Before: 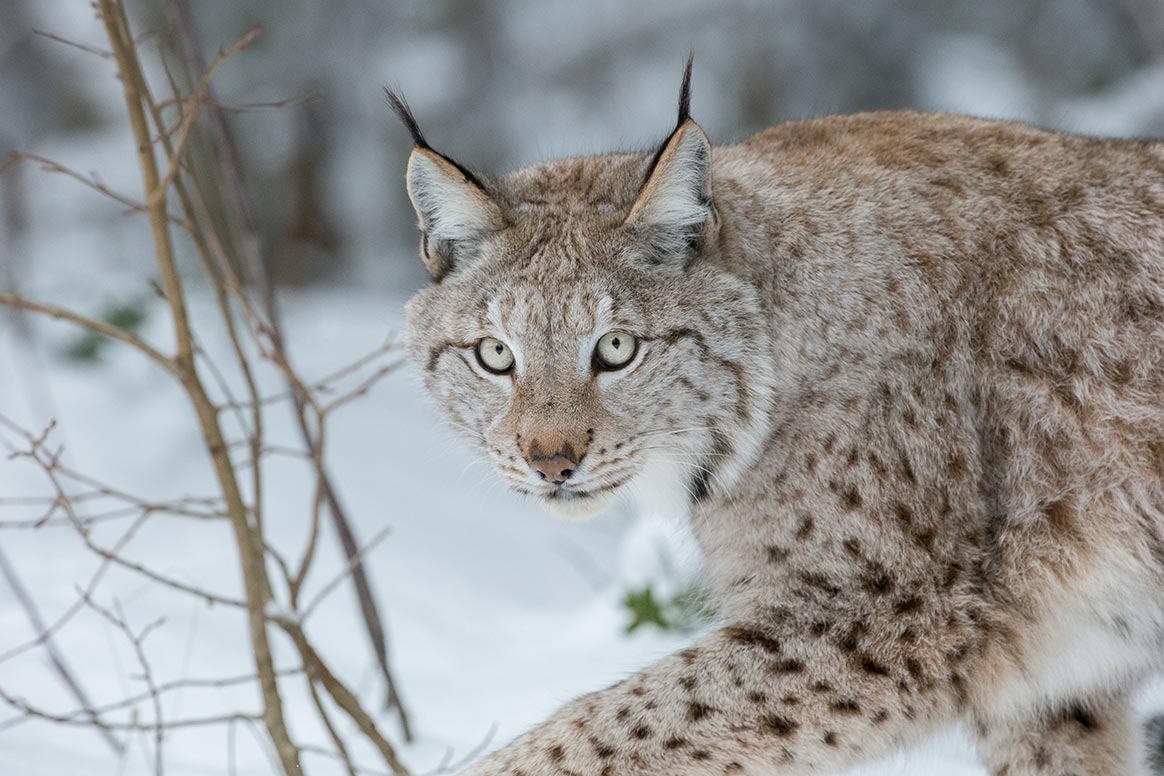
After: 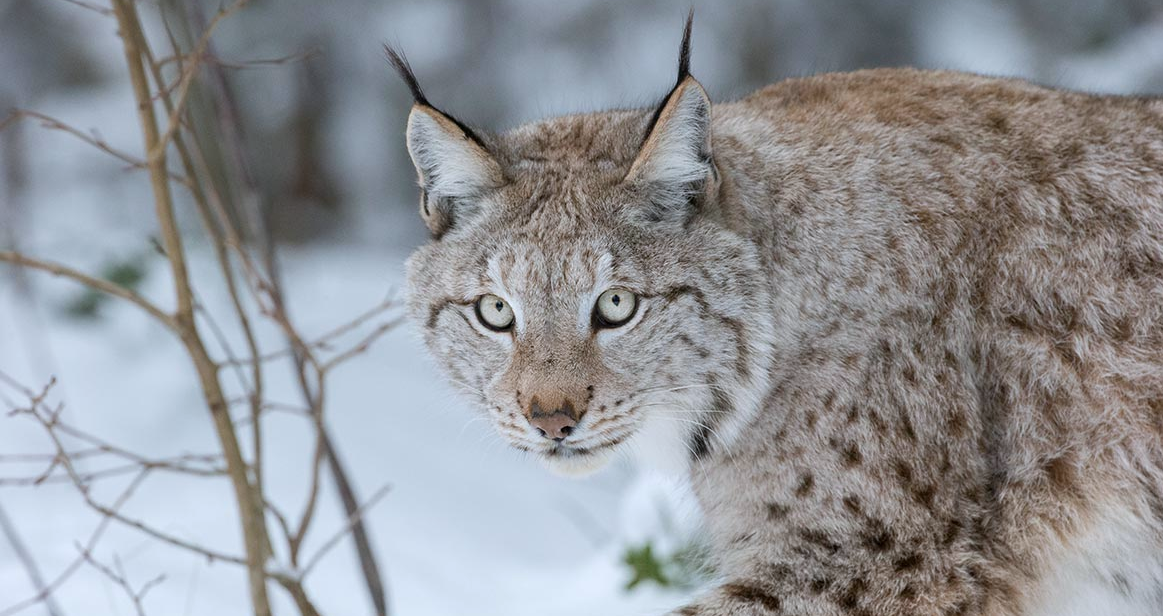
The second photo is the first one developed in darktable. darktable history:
white balance: red 0.983, blue 1.036
crop and rotate: top 5.667%, bottom 14.937%
